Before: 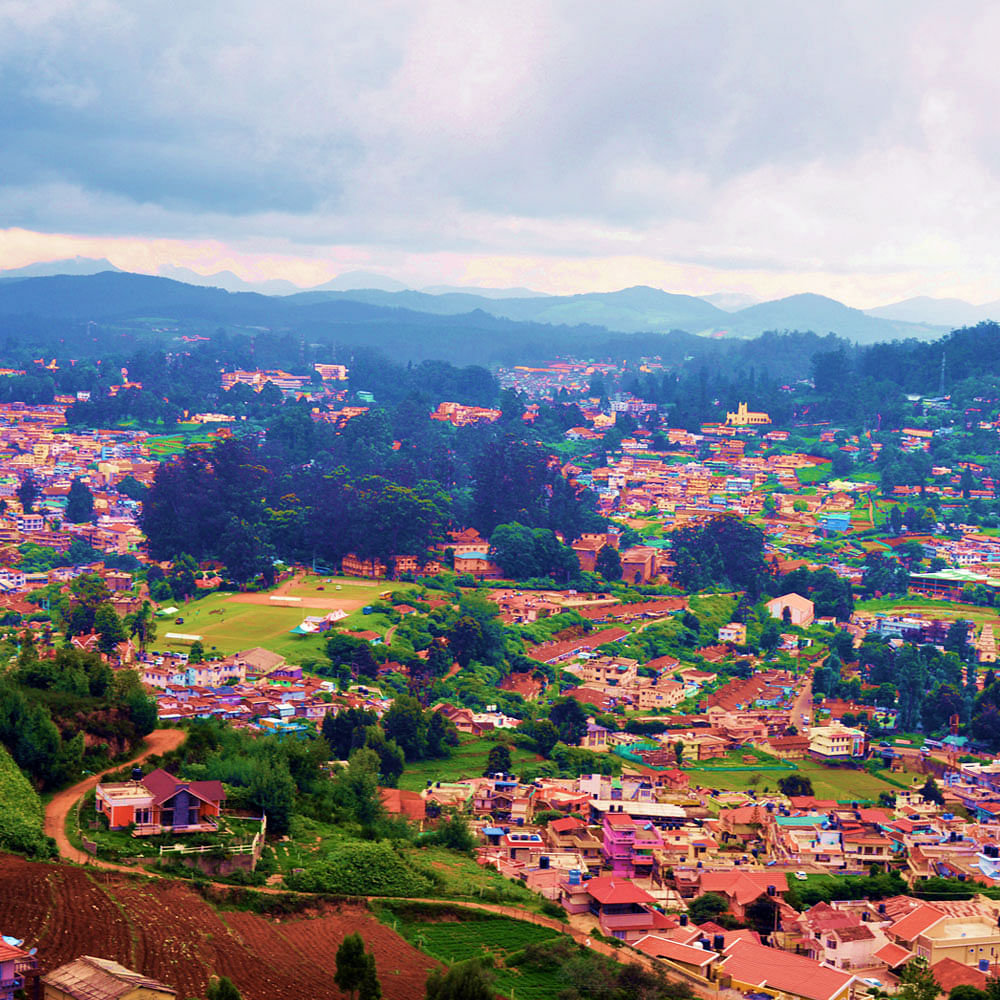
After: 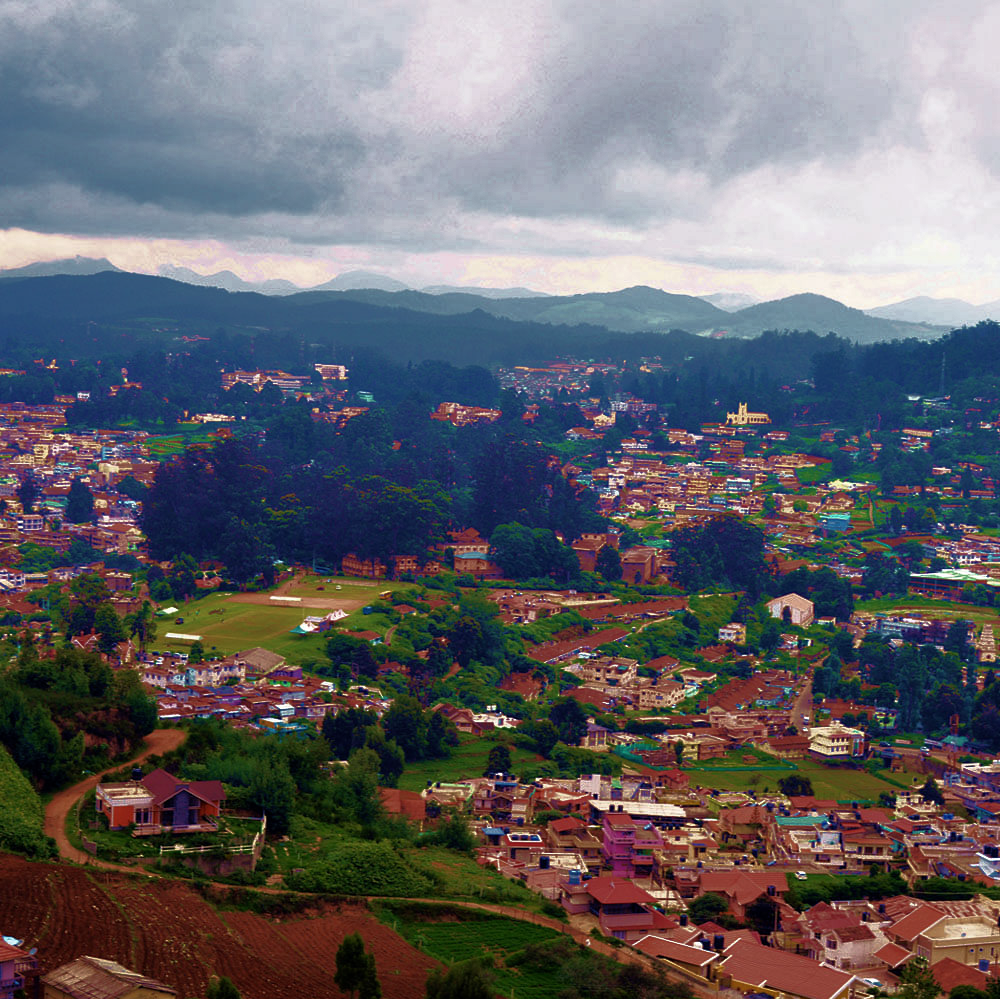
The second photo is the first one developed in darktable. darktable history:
base curve: curves: ch0 [(0, 0) (0.564, 0.291) (0.802, 0.731) (1, 1)]
tone equalizer: on, module defaults
crop: bottom 0.071%
